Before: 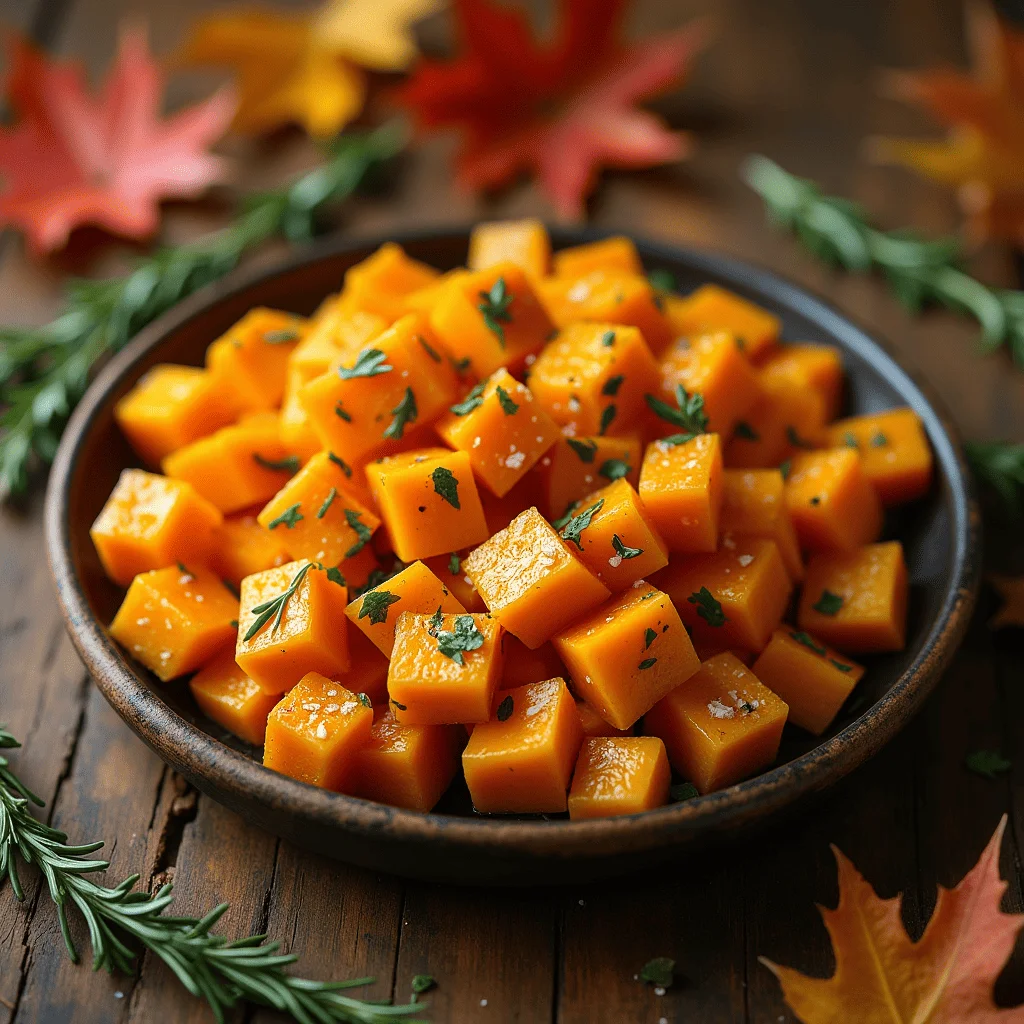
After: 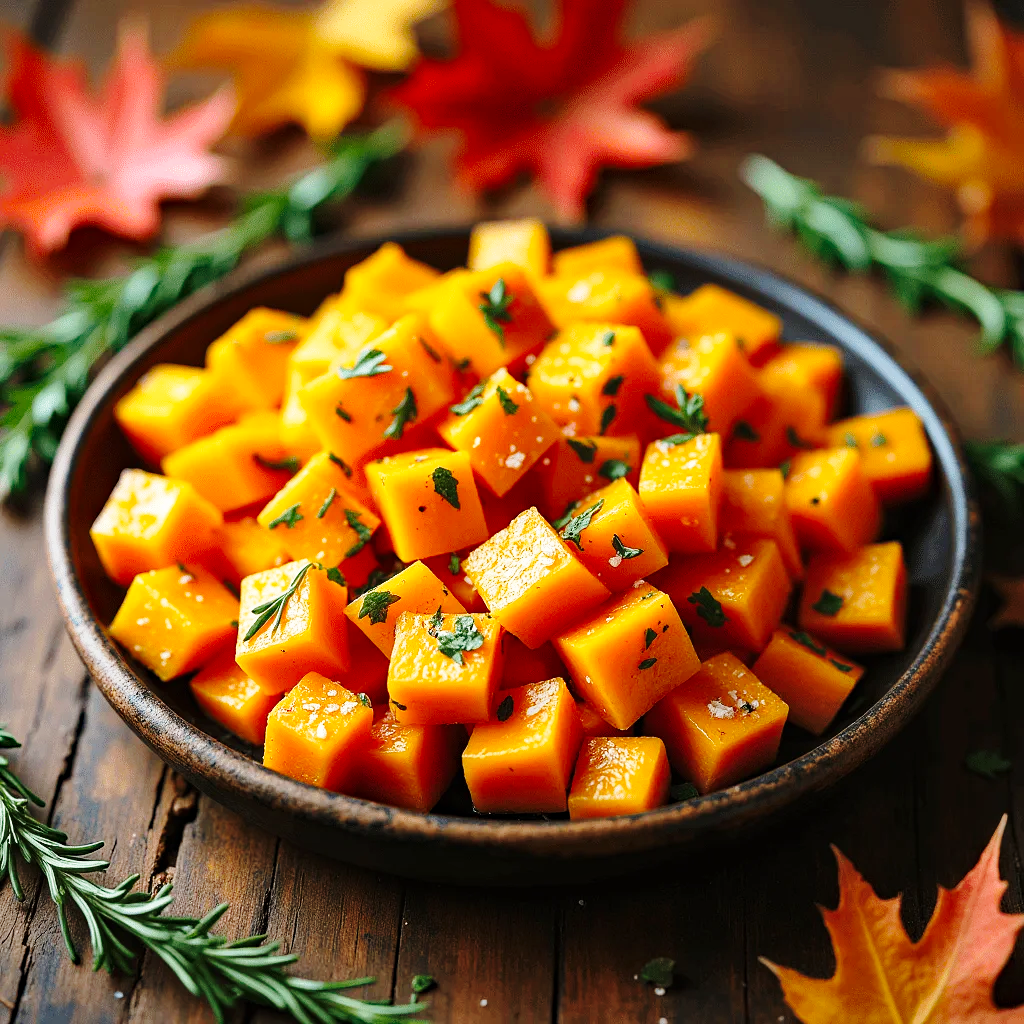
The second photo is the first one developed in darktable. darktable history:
base curve: curves: ch0 [(0, 0) (0.028, 0.03) (0.121, 0.232) (0.46, 0.748) (0.859, 0.968) (1, 1)], preserve colors none
haze removal: compatibility mode true, adaptive false
shadows and highlights: shadows 30.63, highlights -63.22, shadows color adjustment 98%, highlights color adjustment 58.61%, soften with gaussian
